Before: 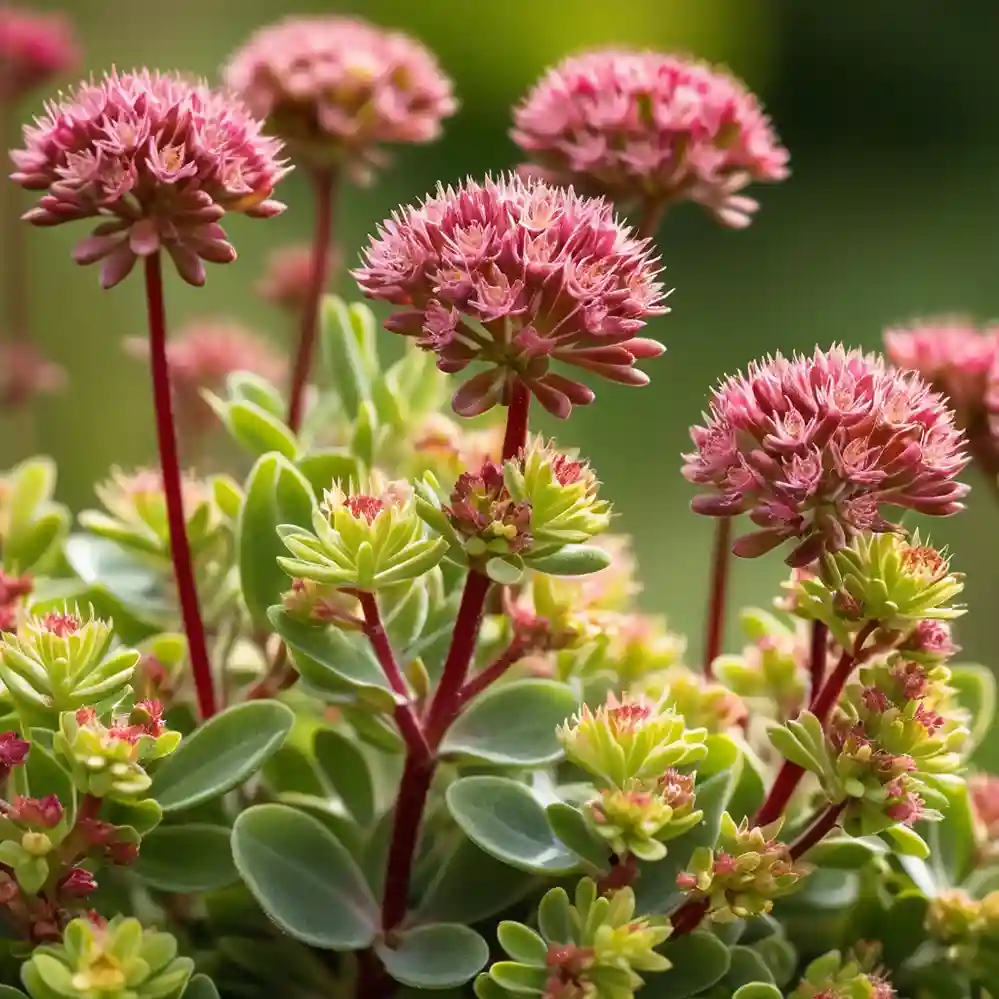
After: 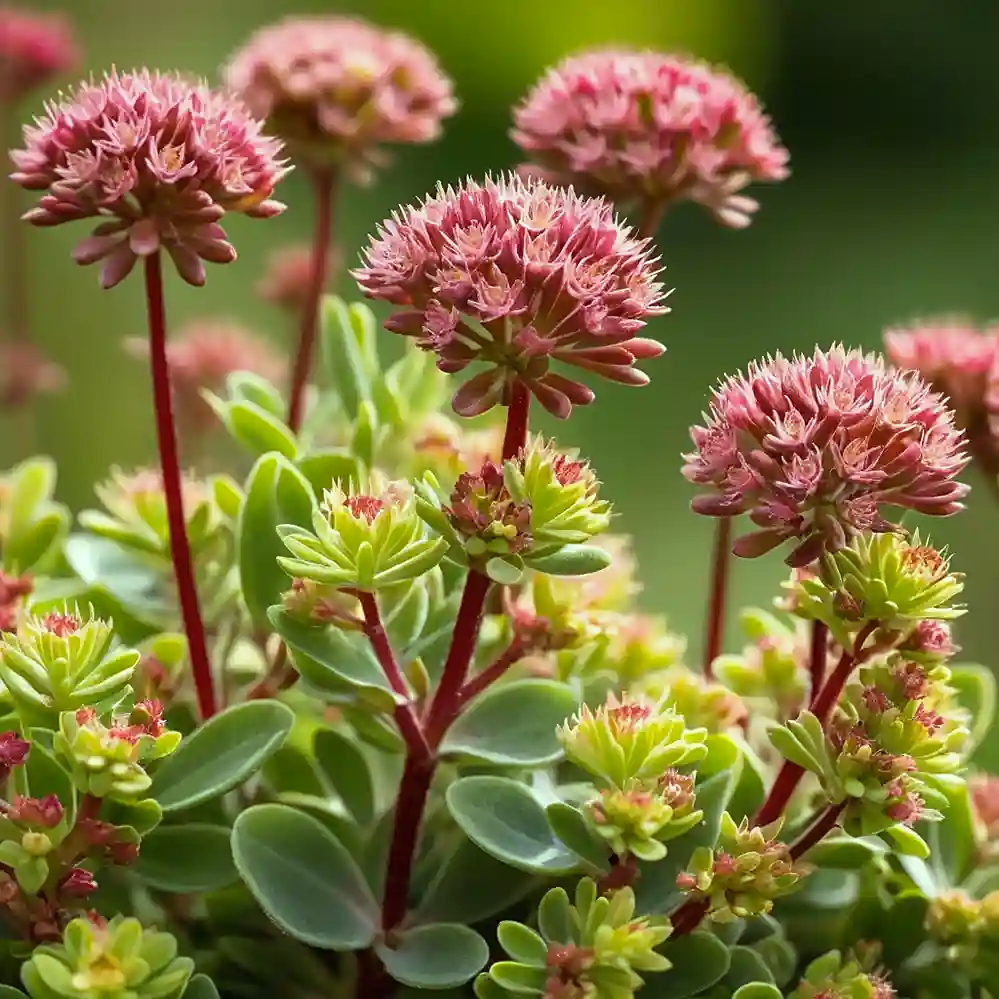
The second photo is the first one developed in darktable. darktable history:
tone curve: color space Lab, independent channels, preserve colors none
sharpen: amount 0.211
color correction: highlights a* -8.18, highlights b* 3.5
